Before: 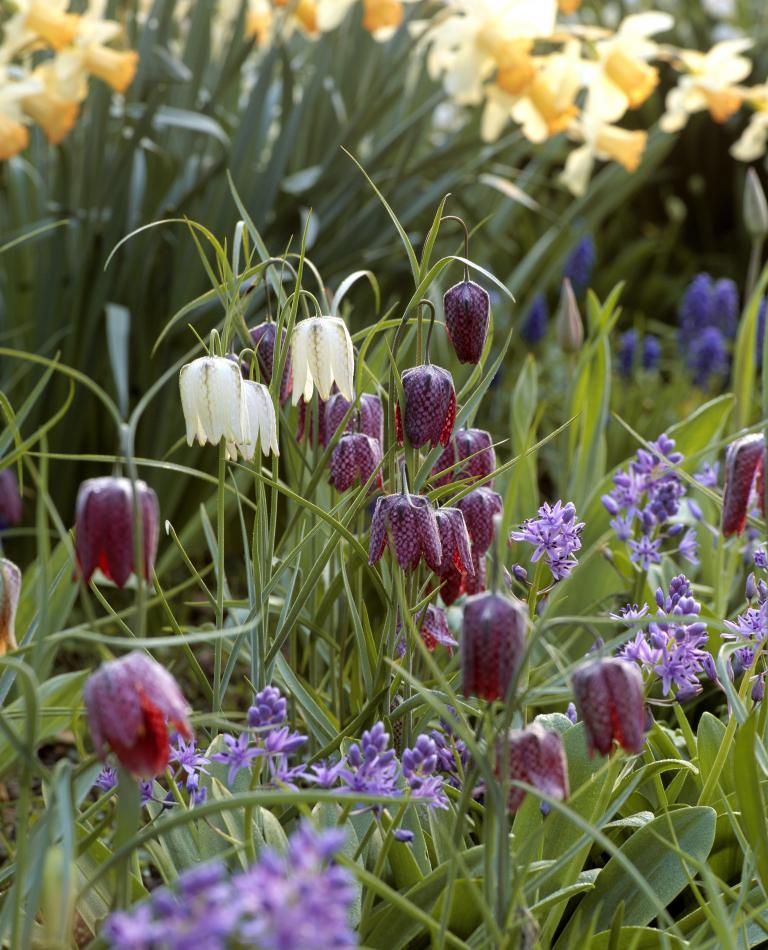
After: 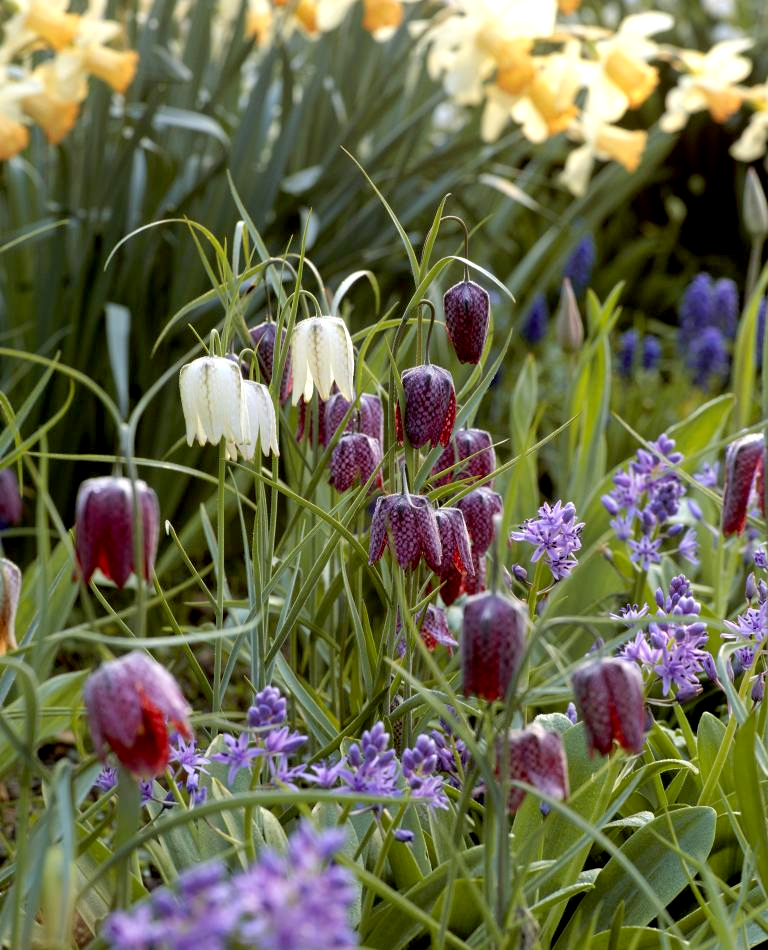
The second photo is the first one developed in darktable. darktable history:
shadows and highlights: shadows 37.27, highlights -28.18, soften with gaussian
exposure: black level correction 0.009, exposure 0.119 EV, compensate highlight preservation false
